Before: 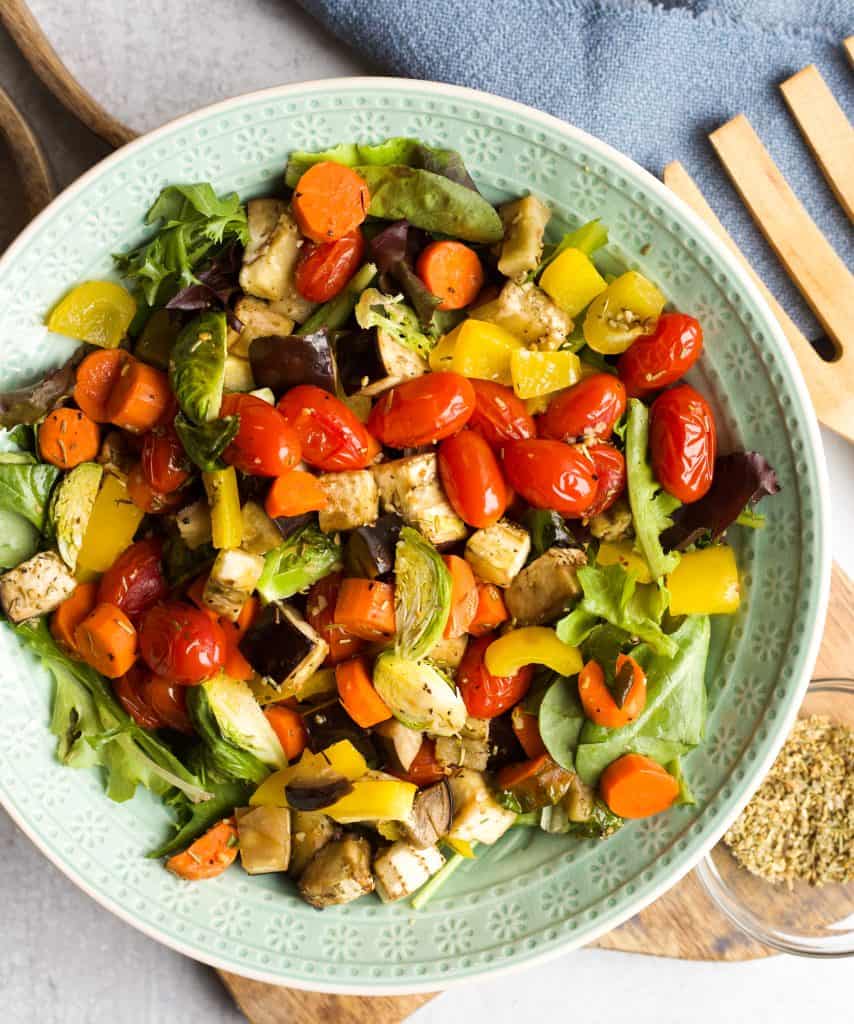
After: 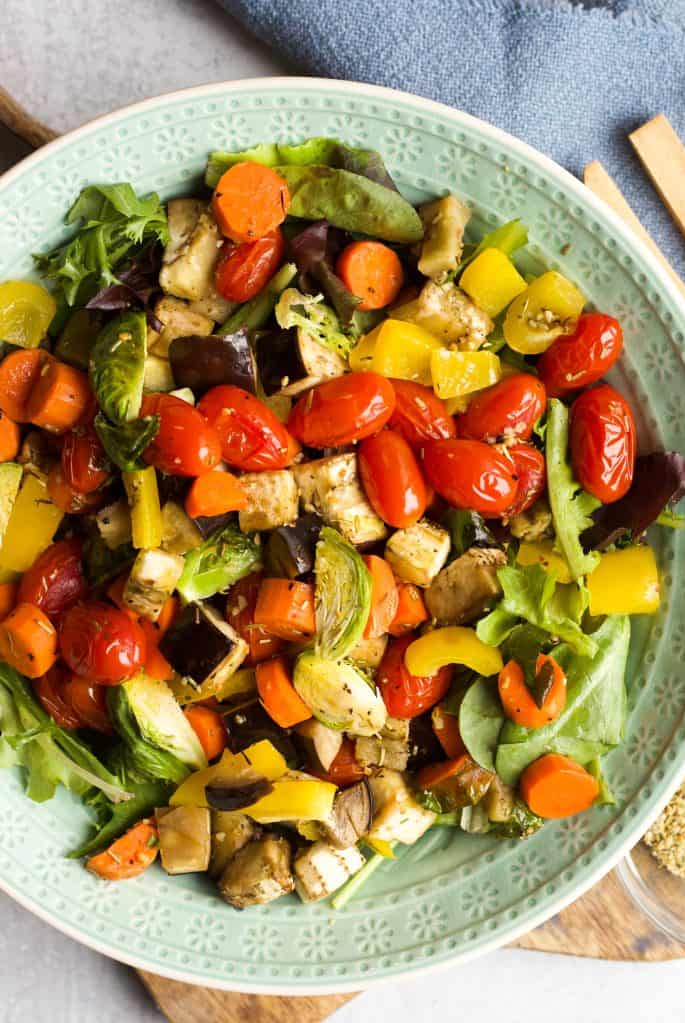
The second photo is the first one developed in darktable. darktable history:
crop and rotate: left 9.528%, right 10.164%
